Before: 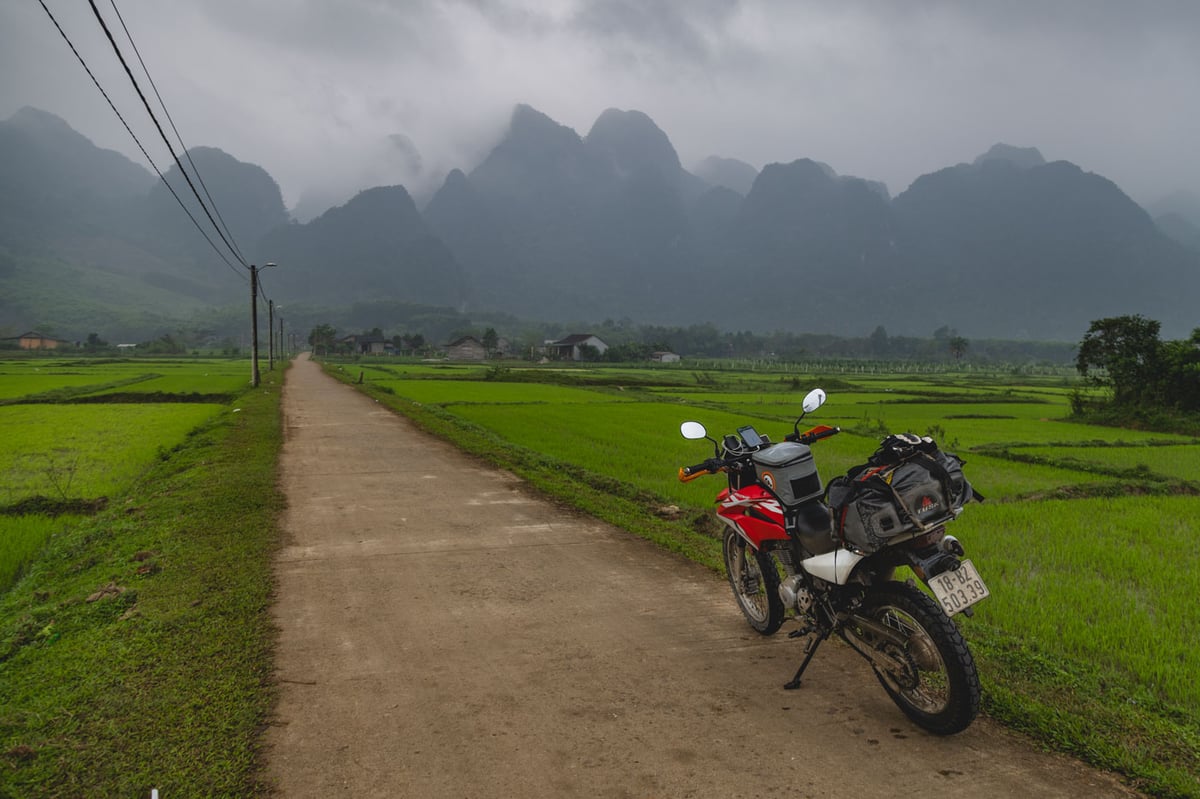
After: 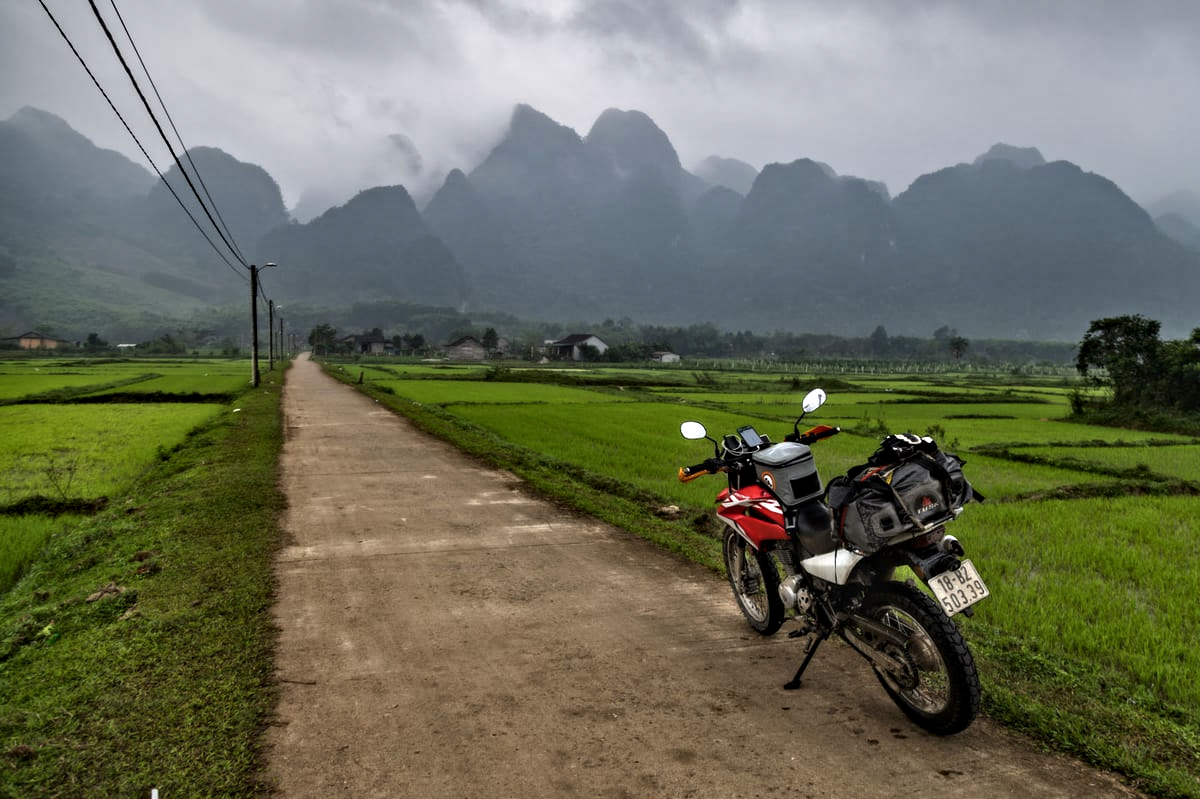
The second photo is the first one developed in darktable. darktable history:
contrast equalizer: y [[0.511, 0.558, 0.631, 0.632, 0.559, 0.512], [0.5 ×6], [0.507, 0.559, 0.627, 0.644, 0.647, 0.647], [0 ×6], [0 ×6]]
tone equalizer: -8 EV -0.417 EV, -7 EV -0.389 EV, -6 EV -0.333 EV, -5 EV -0.222 EV, -3 EV 0.222 EV, -2 EV 0.333 EV, -1 EV 0.389 EV, +0 EV 0.417 EV, edges refinement/feathering 500, mask exposure compensation -1.57 EV, preserve details no
